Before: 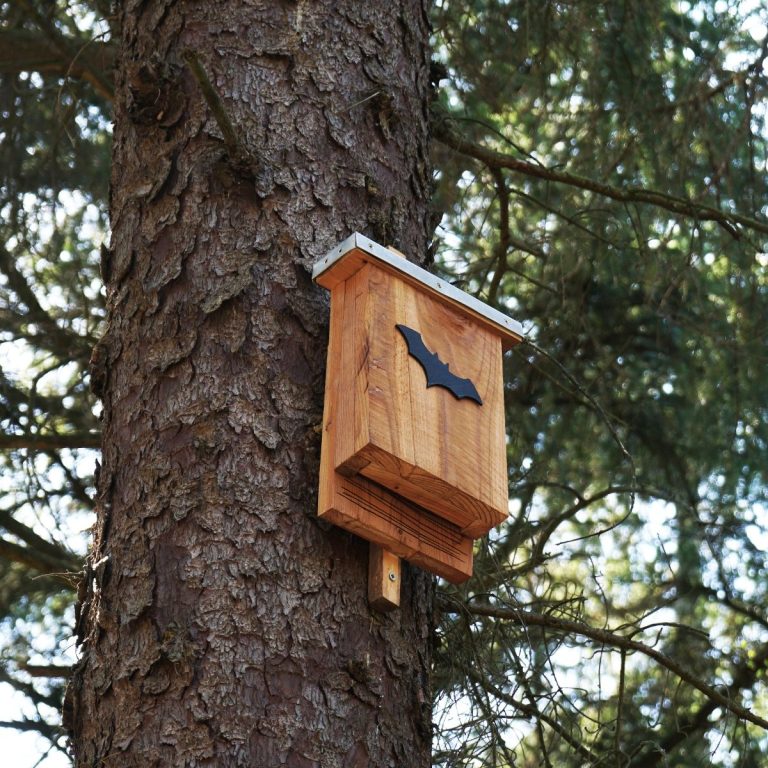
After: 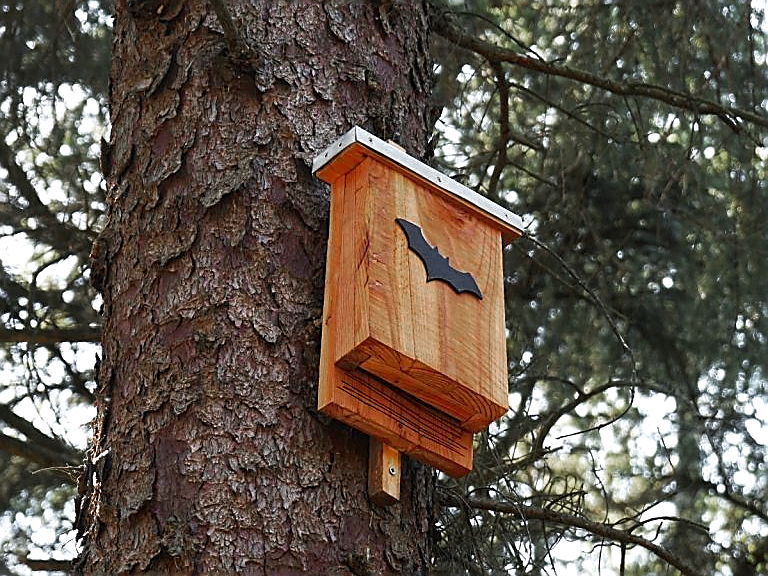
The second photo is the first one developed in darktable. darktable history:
crop: top 13.819%, bottom 11.169%
levels: levels [0, 0.476, 0.951]
color zones: curves: ch0 [(0, 0.48) (0.209, 0.398) (0.305, 0.332) (0.429, 0.493) (0.571, 0.5) (0.714, 0.5) (0.857, 0.5) (1, 0.48)]; ch1 [(0, 0.736) (0.143, 0.625) (0.225, 0.371) (0.429, 0.256) (0.571, 0.241) (0.714, 0.213) (0.857, 0.48) (1, 0.736)]; ch2 [(0, 0.448) (0.143, 0.498) (0.286, 0.5) (0.429, 0.5) (0.571, 0.5) (0.714, 0.5) (0.857, 0.5) (1, 0.448)]
sharpen: radius 1.4, amount 1.25, threshold 0.7
